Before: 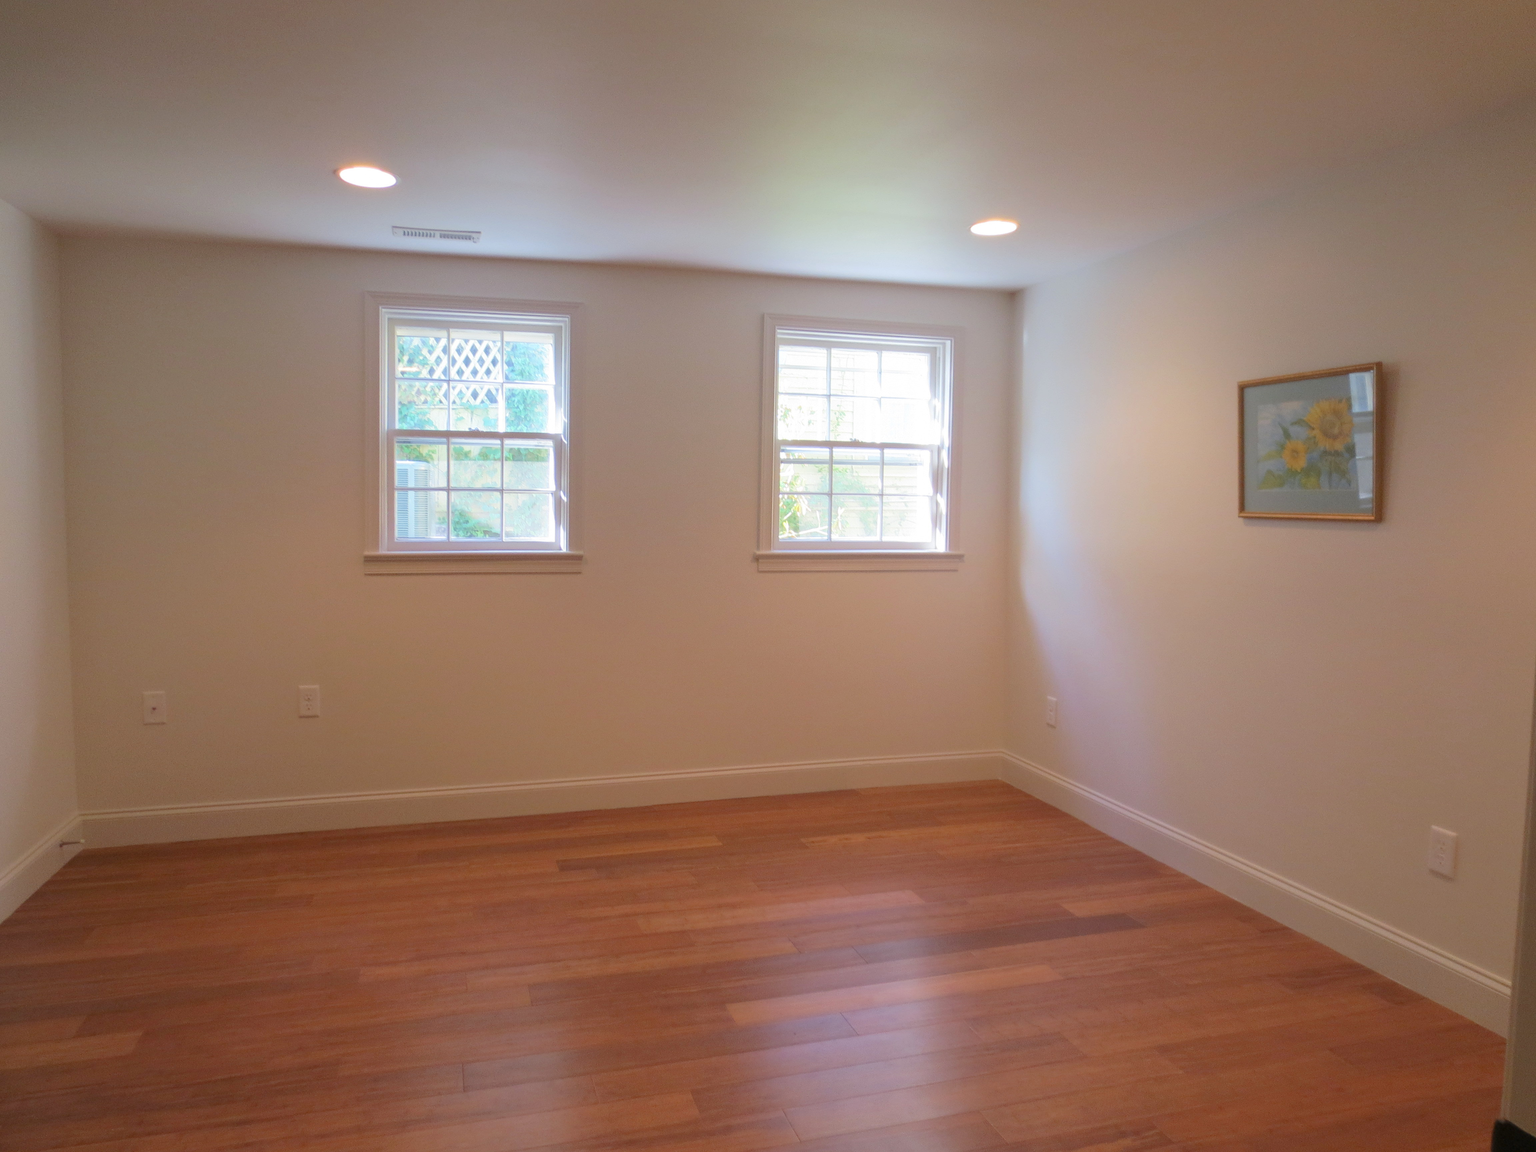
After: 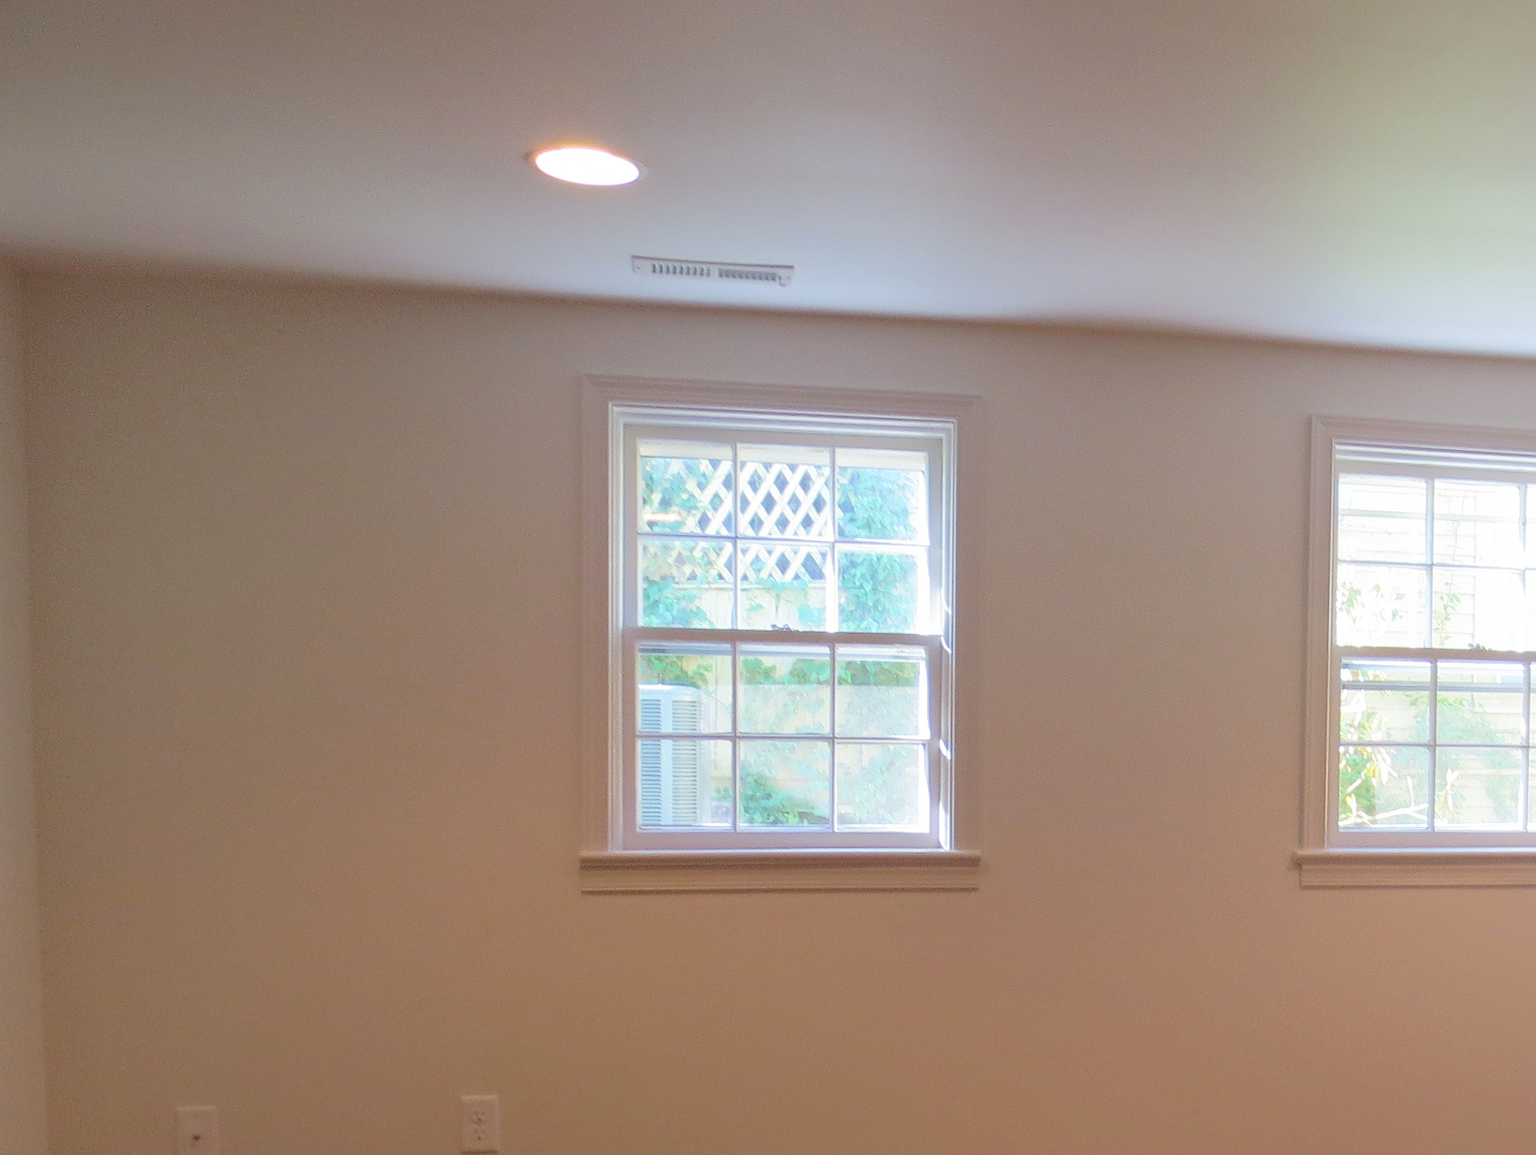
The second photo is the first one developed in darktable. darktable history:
crop and rotate: left 3.047%, top 7.509%, right 42.236%, bottom 37.598%
sharpen: radius 1.864, amount 0.398, threshold 1.271
